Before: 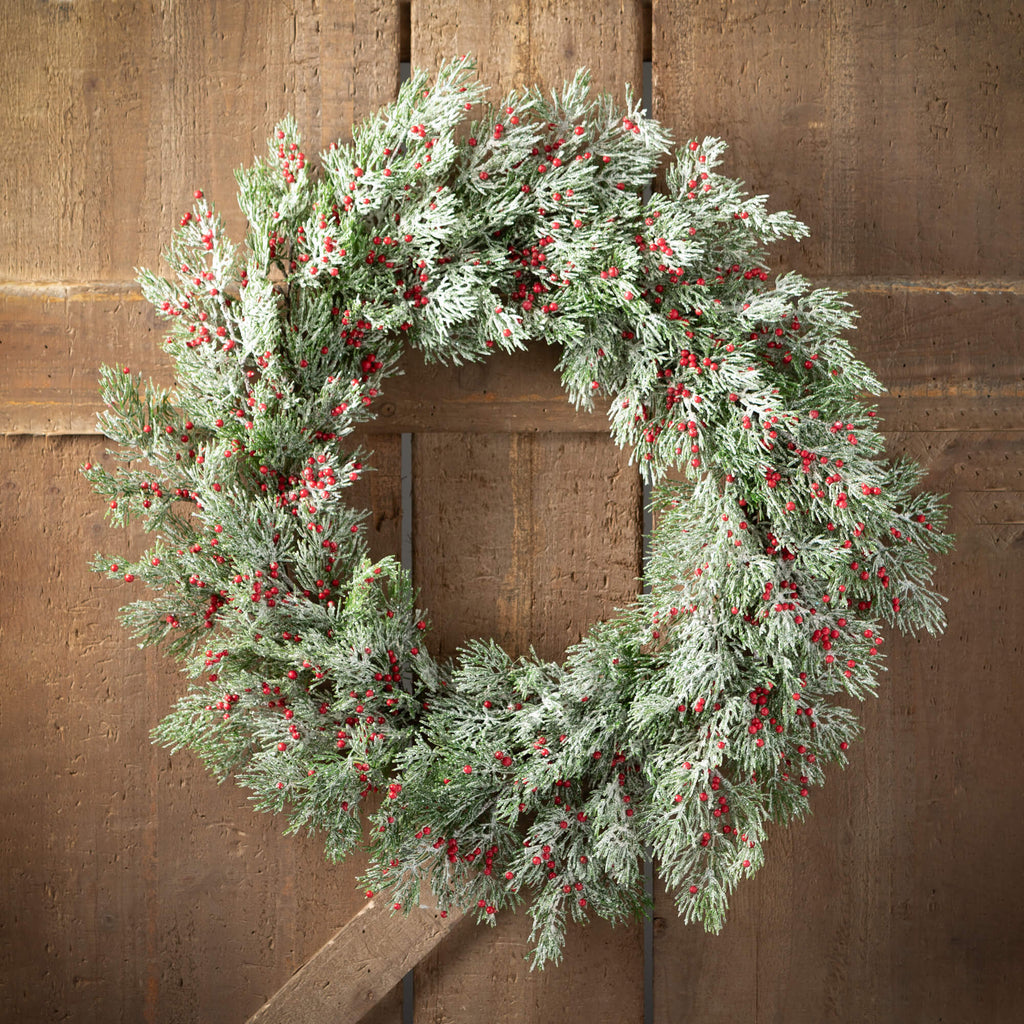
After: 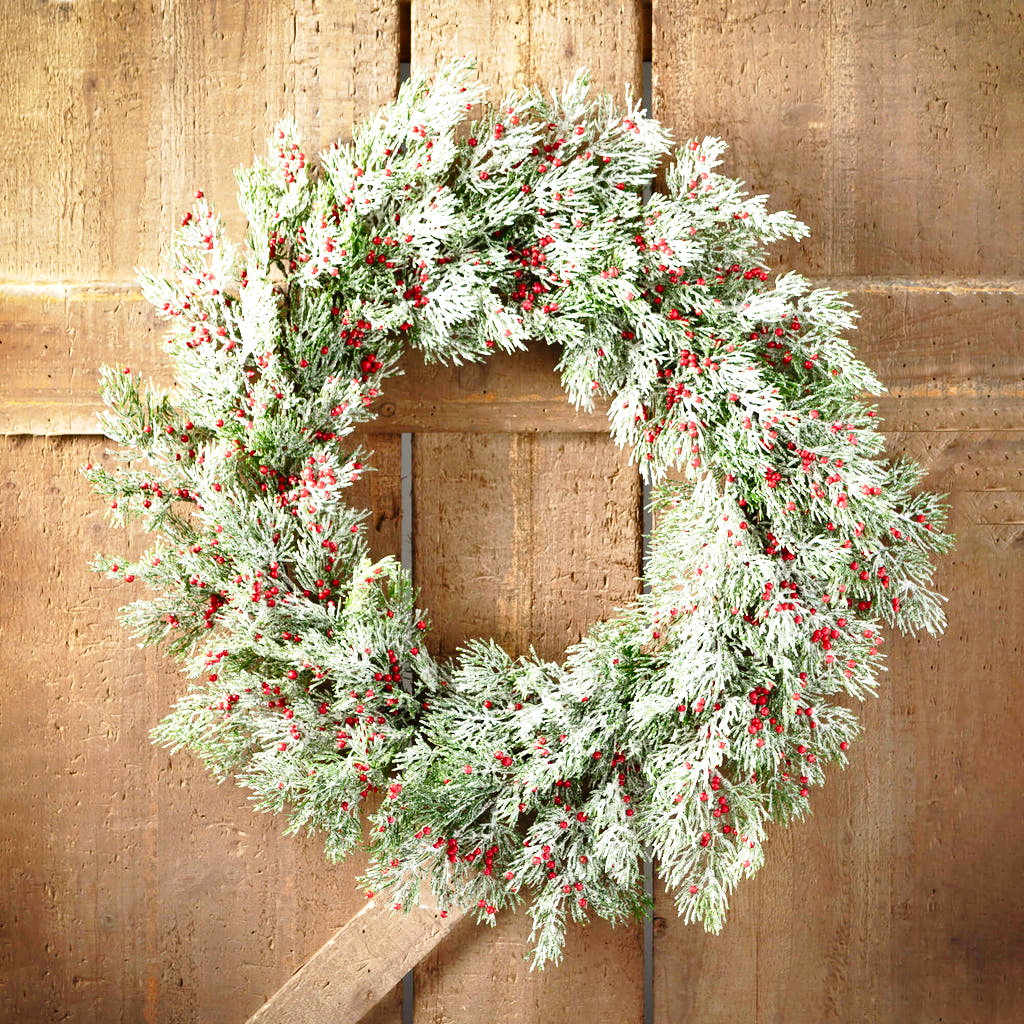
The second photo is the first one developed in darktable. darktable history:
base curve: curves: ch0 [(0, 0) (0.028, 0.03) (0.121, 0.232) (0.46, 0.748) (0.859, 0.968) (1, 1)], preserve colors none
shadows and highlights: white point adjustment 0.026, soften with gaussian
exposure: exposure 0.577 EV, compensate highlight preservation false
